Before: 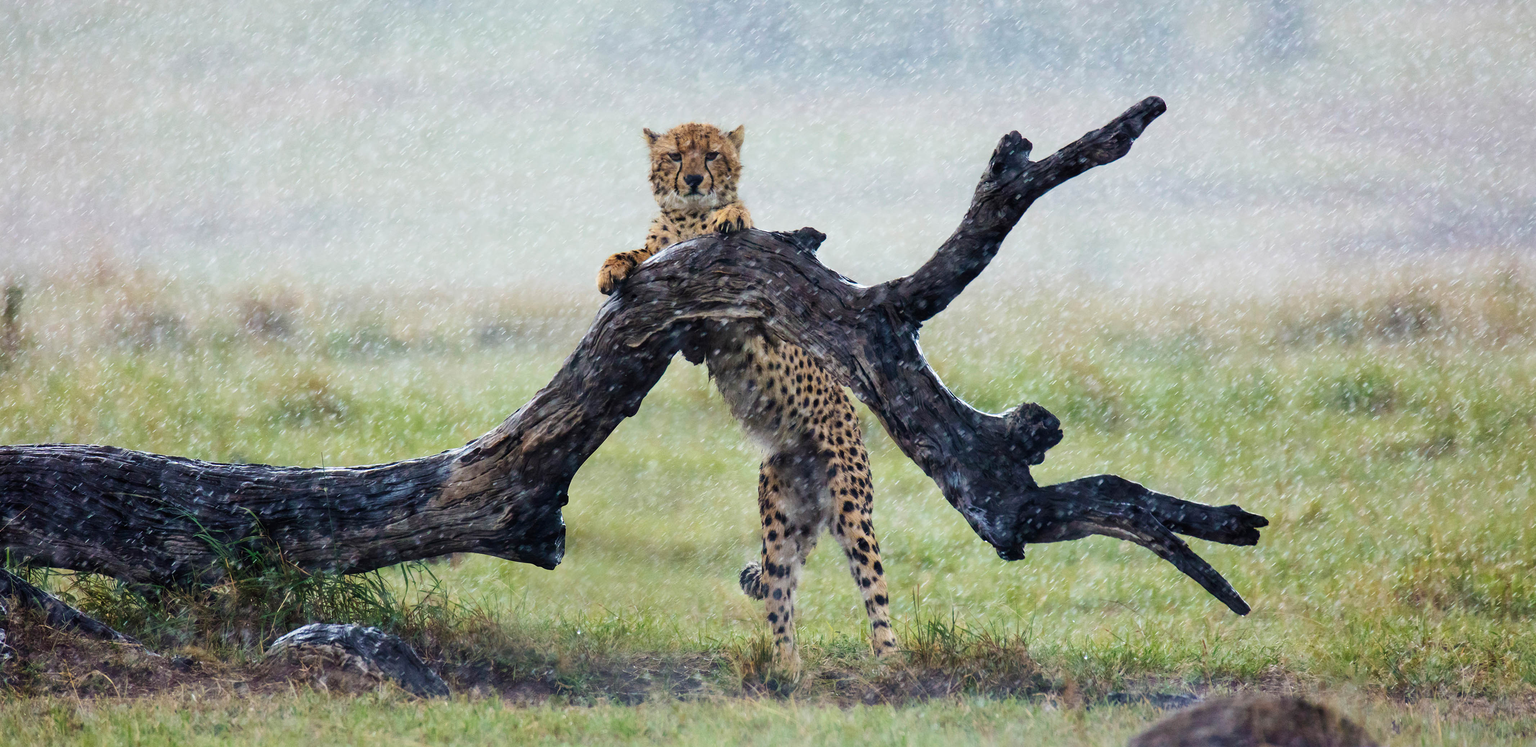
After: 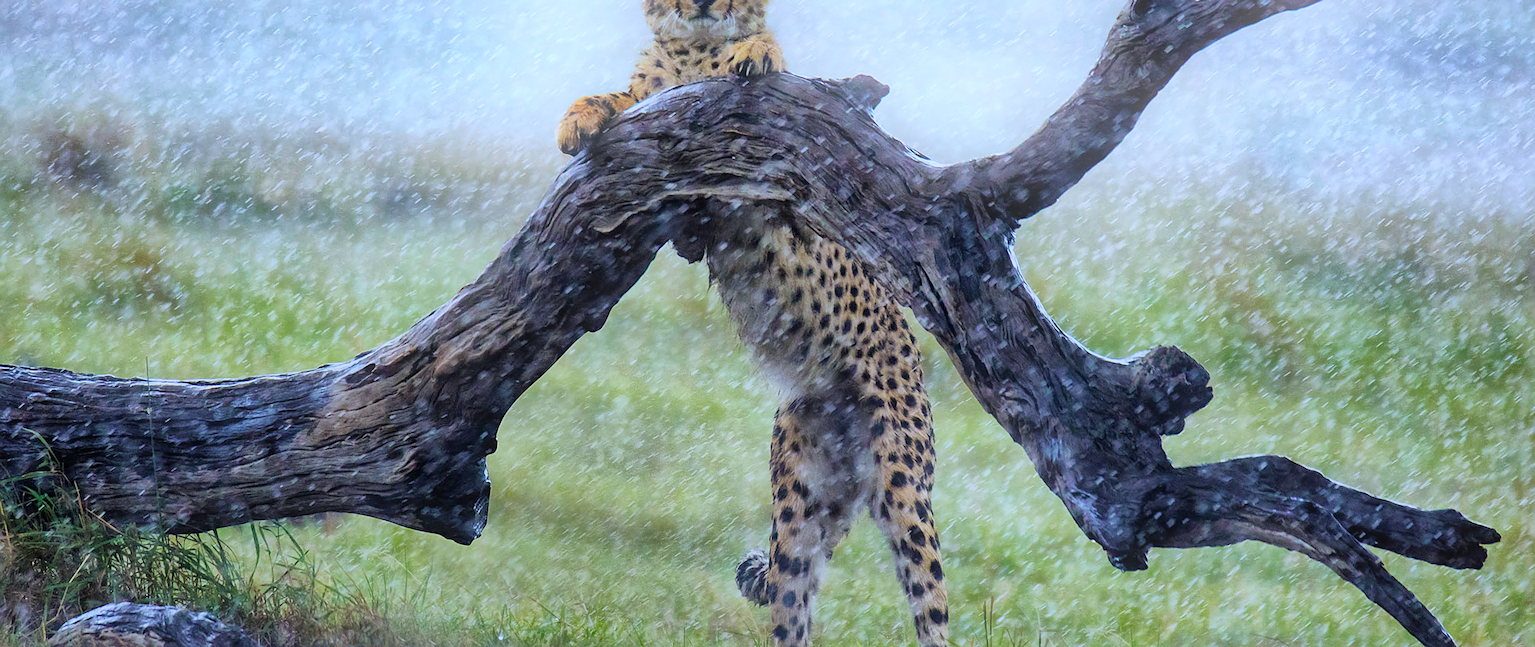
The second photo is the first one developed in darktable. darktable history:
crop and rotate: angle -3.37°, left 9.79%, top 20.73%, right 12.42%, bottom 11.82%
exposure: exposure 0.2 EV, compensate highlight preservation false
shadows and highlights: radius 171.16, shadows 27, white point adjustment 3.13, highlights -67.95, soften with gaussian
white balance: red 0.926, green 1.003, blue 1.133
global tonemap: drago (1, 100), detail 1
levels: levels [0, 0.492, 0.984]
sharpen: on, module defaults
bloom: threshold 82.5%, strength 16.25%
